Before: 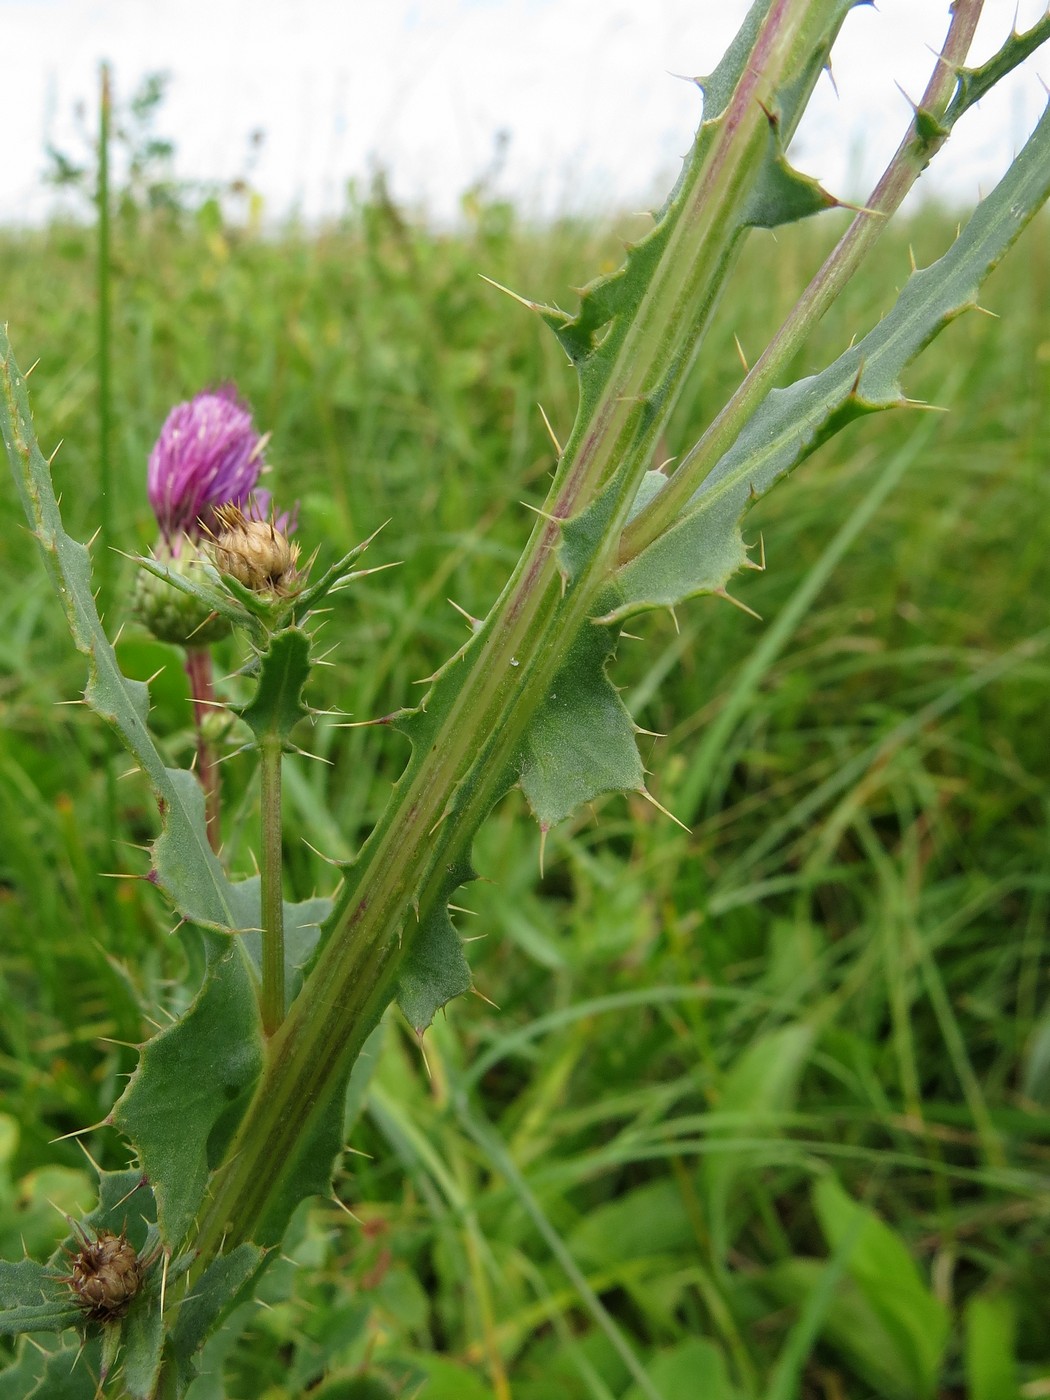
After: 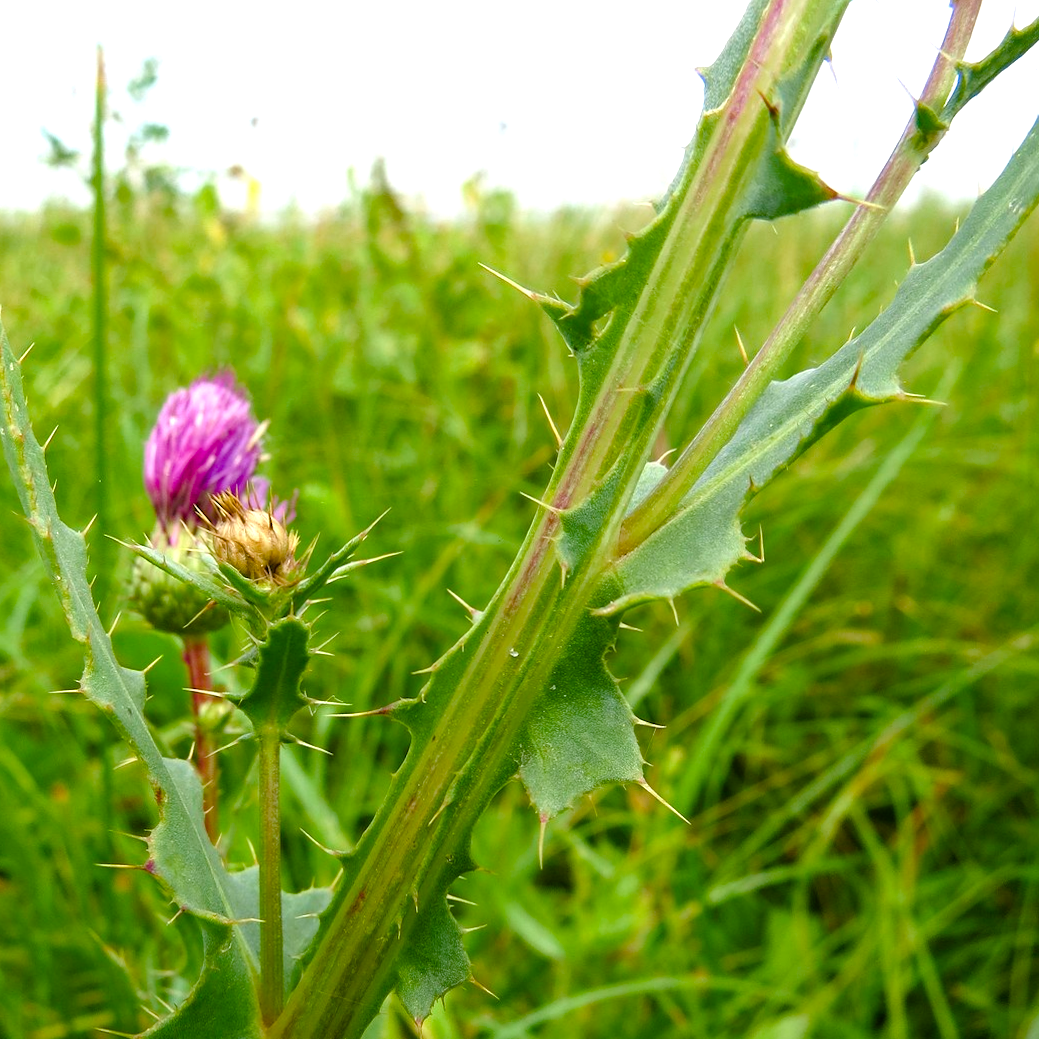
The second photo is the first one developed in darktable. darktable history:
rotate and perspective: rotation 0.174°, lens shift (vertical) 0.013, lens shift (horizontal) 0.019, shear 0.001, automatic cropping original format, crop left 0.007, crop right 0.991, crop top 0.016, crop bottom 0.997
color balance rgb: linear chroma grading › shadows -2.2%, linear chroma grading › highlights -15%, linear chroma grading › global chroma -10%, linear chroma grading › mid-tones -10%, perceptual saturation grading › global saturation 45%, perceptual saturation grading › highlights -50%, perceptual saturation grading › shadows 30%, perceptual brilliance grading › global brilliance 18%, global vibrance 45%
crop: bottom 24.988%
